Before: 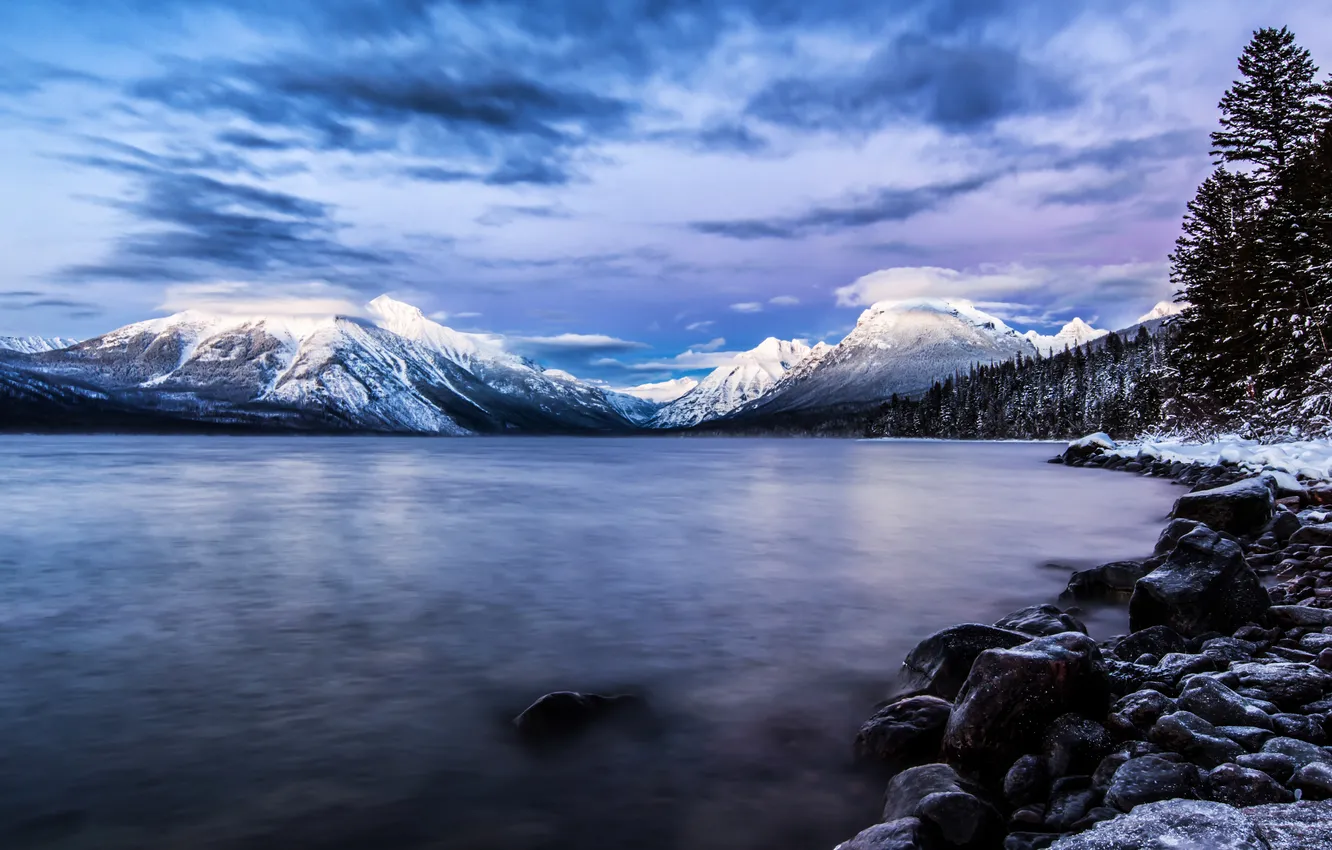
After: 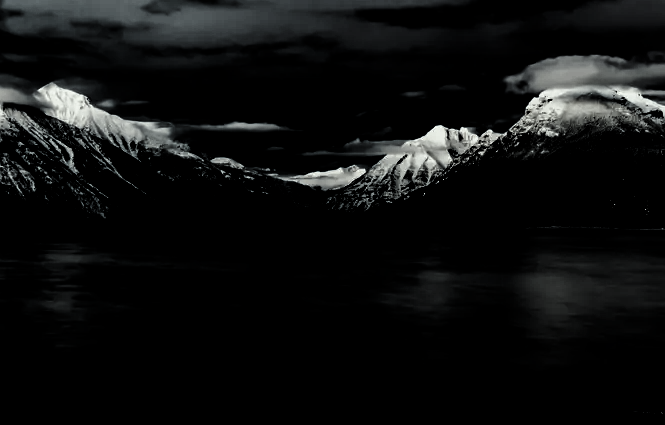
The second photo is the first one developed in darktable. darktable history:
levels: levels [0.721, 0.937, 0.997]
base curve: curves: ch0 [(0, 0) (0.028, 0.03) (0.121, 0.232) (0.46, 0.748) (0.859, 0.968) (1, 1)], preserve colors none
color balance: lift [1, 1.015, 0.987, 0.985], gamma [1, 0.959, 1.042, 0.958], gain [0.927, 0.938, 1.072, 0.928], contrast 1.5%
crop: left 25%, top 25%, right 25%, bottom 25%
